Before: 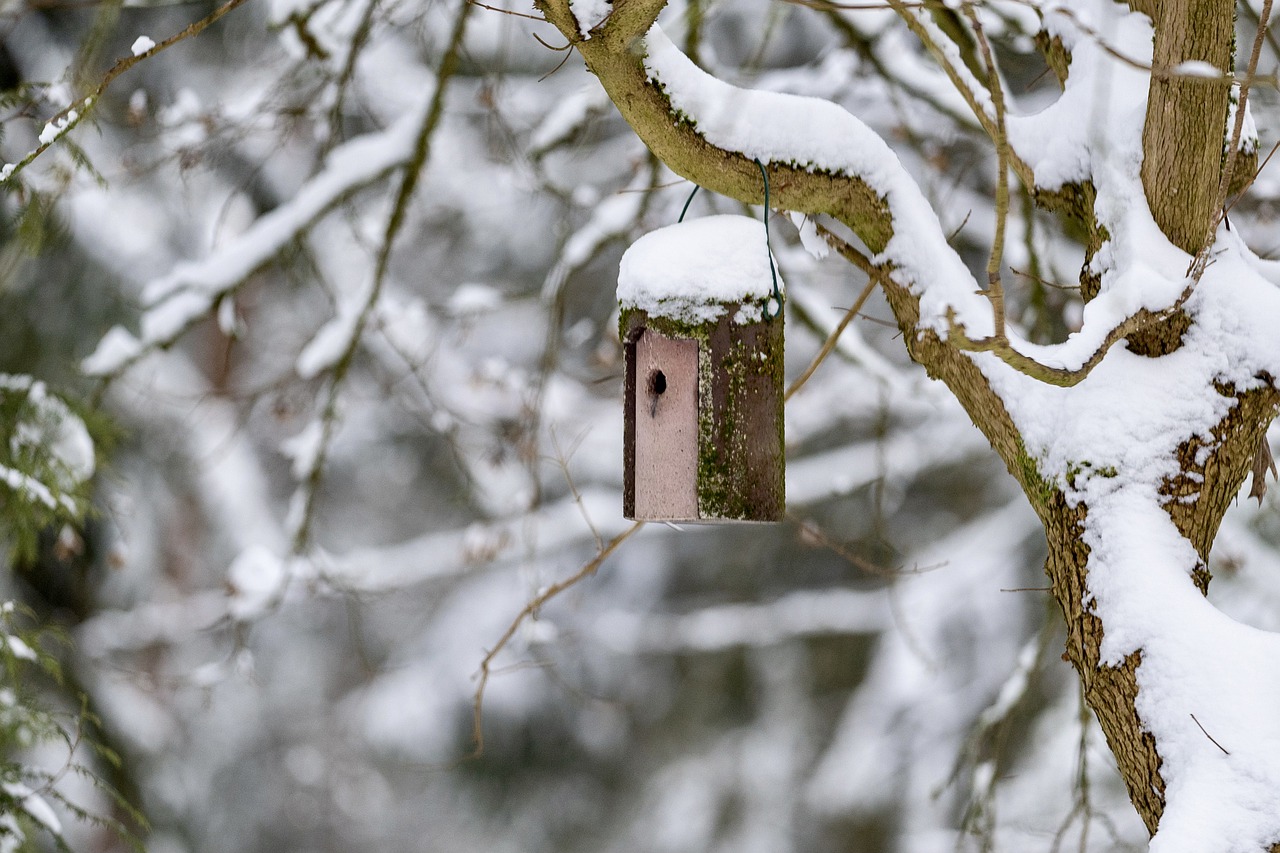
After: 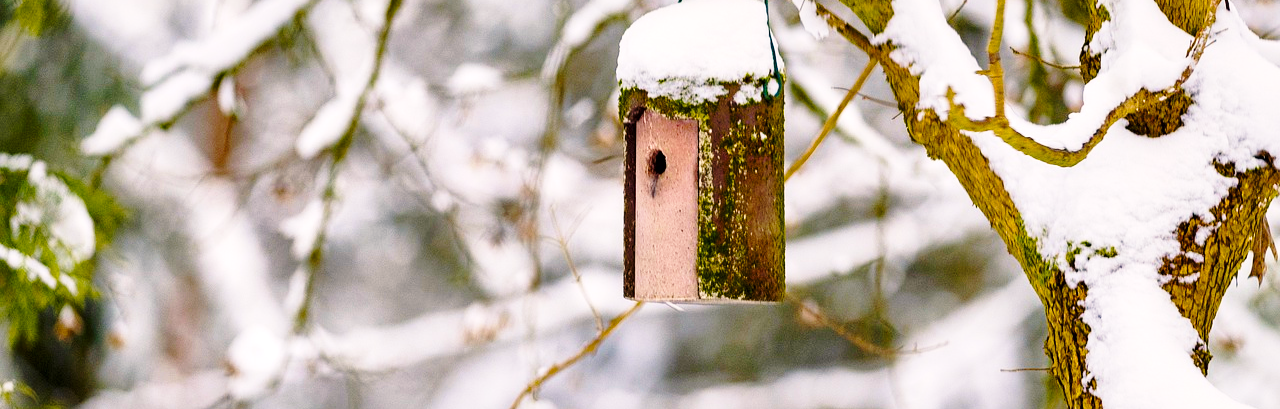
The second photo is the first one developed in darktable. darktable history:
shadows and highlights: shadows 25.12, highlights -23.12
crop and rotate: top 26.019%, bottom 25.932%
exposure: compensate highlight preservation false
base curve: curves: ch0 [(0, 0) (0.028, 0.03) (0.121, 0.232) (0.46, 0.748) (0.859, 0.968) (1, 1)], preserve colors none
local contrast: mode bilateral grid, contrast 21, coarseness 50, detail 120%, midtone range 0.2
color balance rgb: highlights gain › chroma 2.984%, highlights gain › hue 54.4°, linear chroma grading › global chroma 14.884%, perceptual saturation grading › global saturation 25.345%, global vibrance 45.097%
levels: mode automatic, levels [0.062, 0.494, 0.925]
